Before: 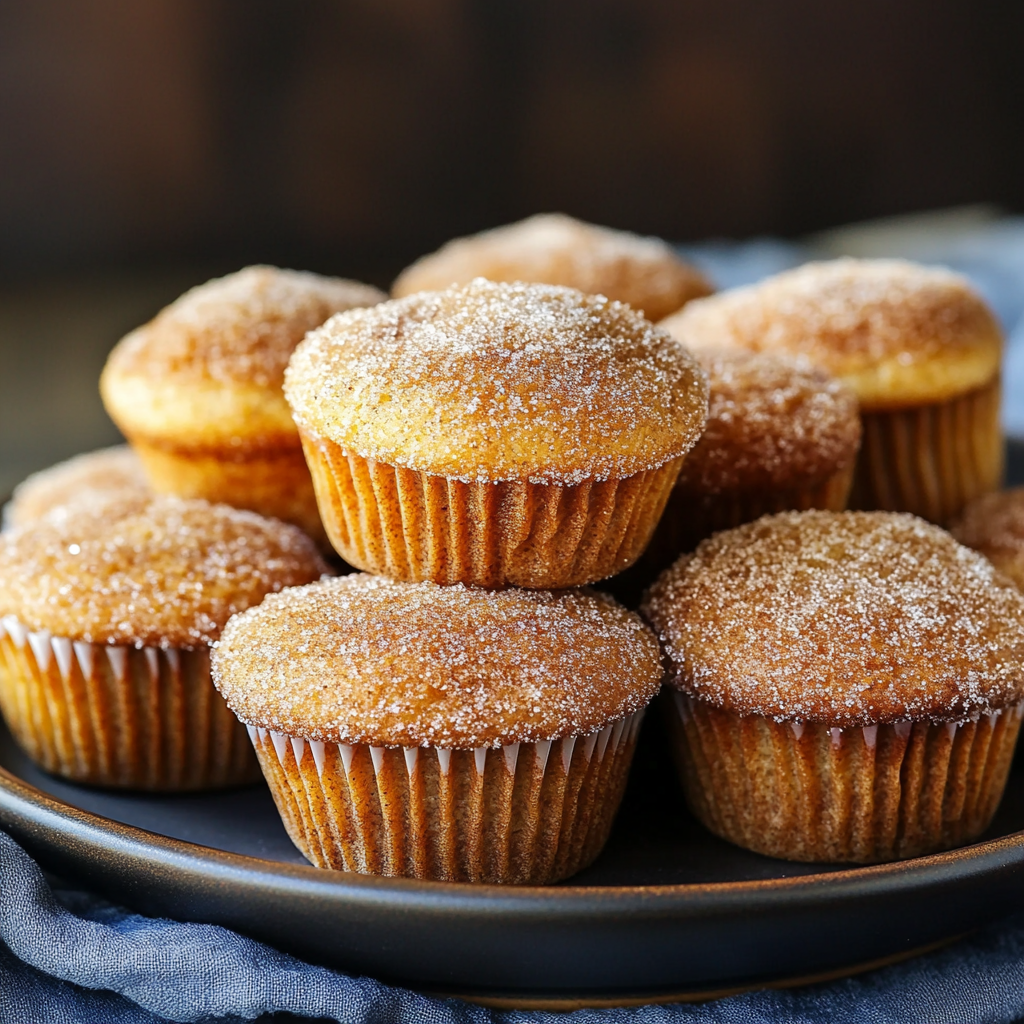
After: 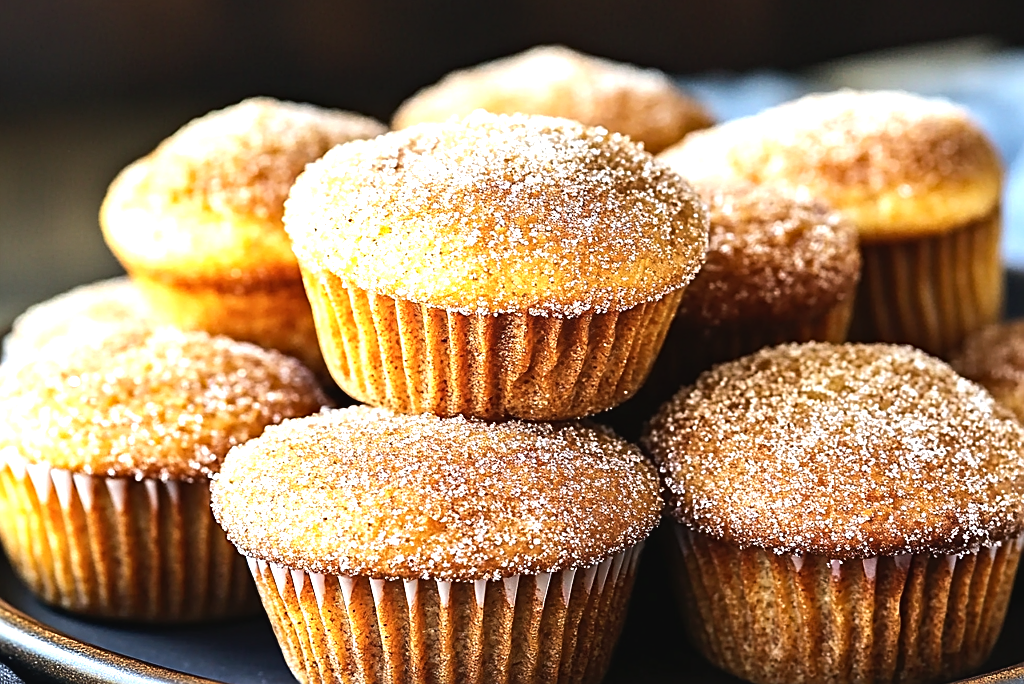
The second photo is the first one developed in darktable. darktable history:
exposure: exposure 0.571 EV, compensate exposure bias true, compensate highlight preservation false
tone equalizer: -8 EV -0.754 EV, -7 EV -0.728 EV, -6 EV -0.567 EV, -5 EV -0.418 EV, -3 EV 0.404 EV, -2 EV 0.6 EV, -1 EV 0.693 EV, +0 EV 0.779 EV, edges refinement/feathering 500, mask exposure compensation -1.57 EV, preserve details no
haze removal: compatibility mode true, adaptive false
crop: top 16.424%, bottom 16.736%
sharpen: on, module defaults
contrast brightness saturation: contrast -0.072, brightness -0.03, saturation -0.111
